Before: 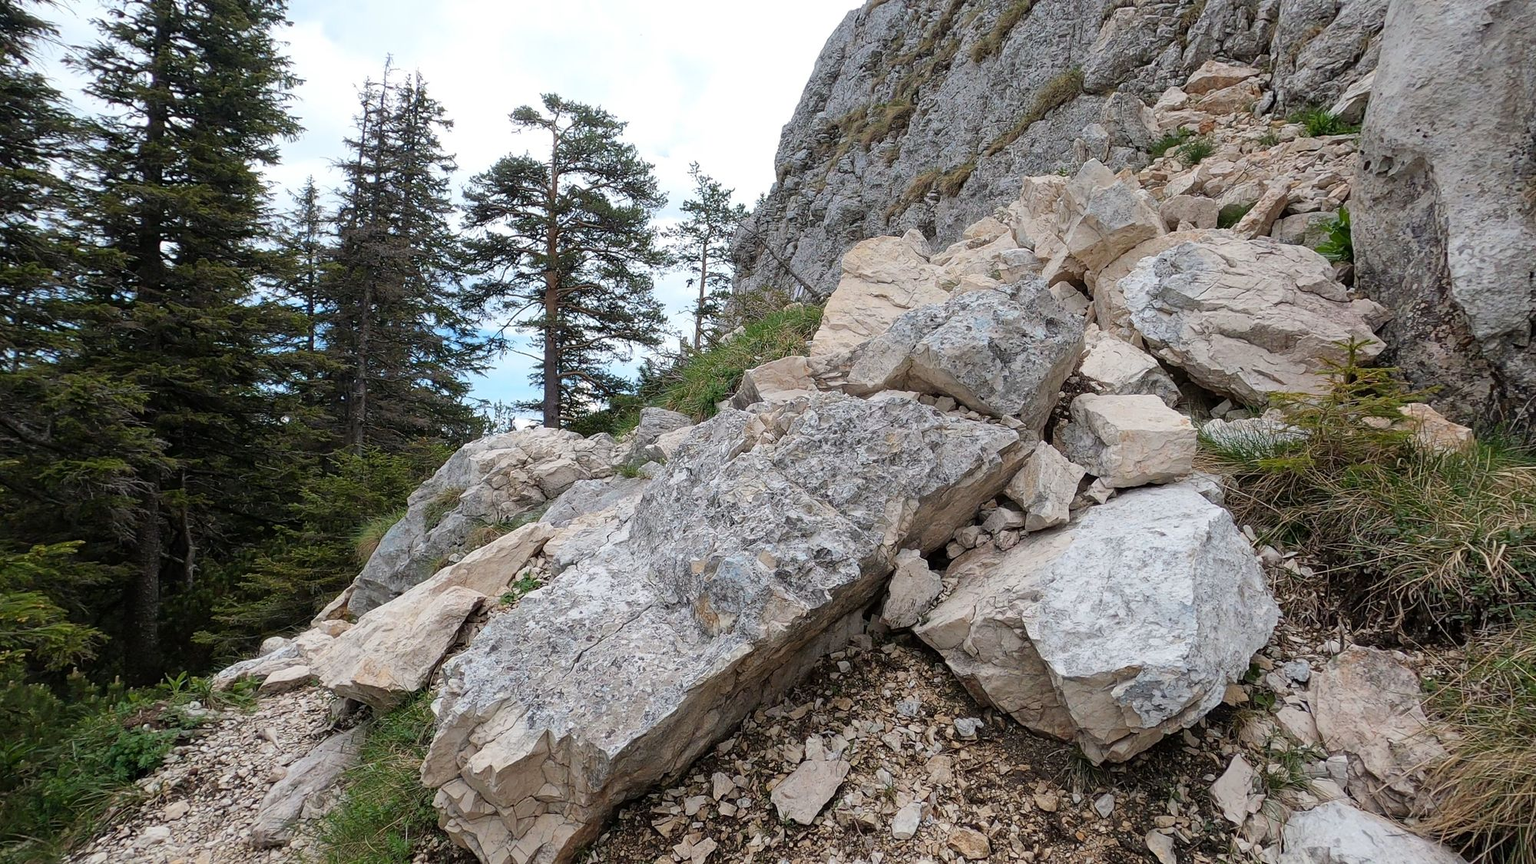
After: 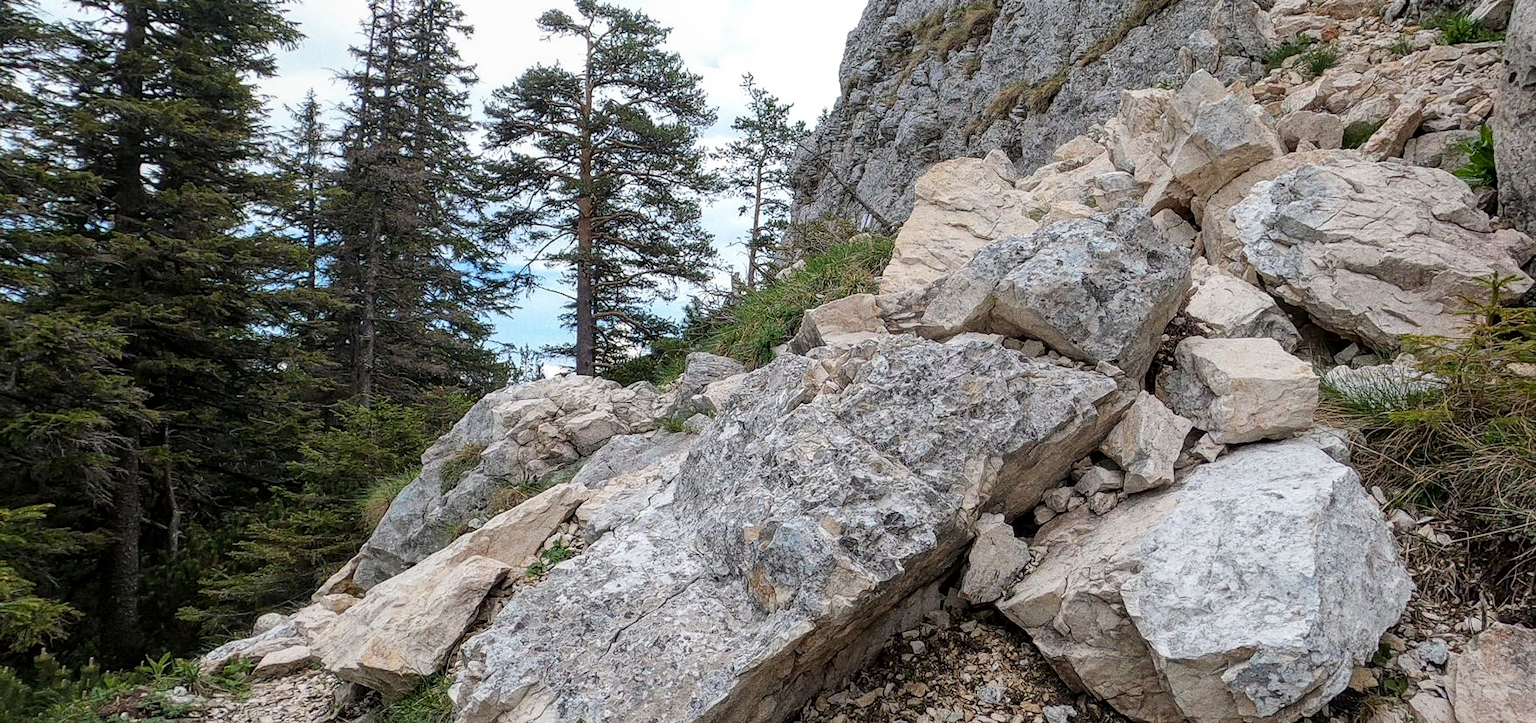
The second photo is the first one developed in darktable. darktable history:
crop and rotate: left 2.425%, top 11.305%, right 9.6%, bottom 15.08%
grain: coarseness 0.09 ISO, strength 40%
local contrast: on, module defaults
exposure: compensate highlight preservation false
